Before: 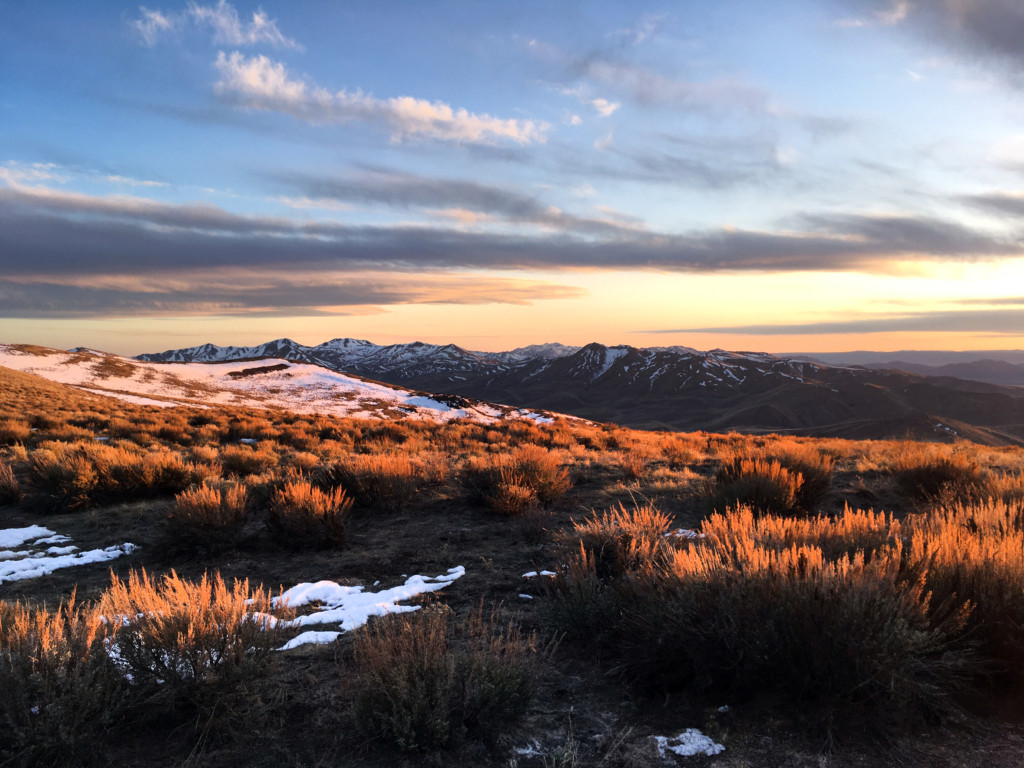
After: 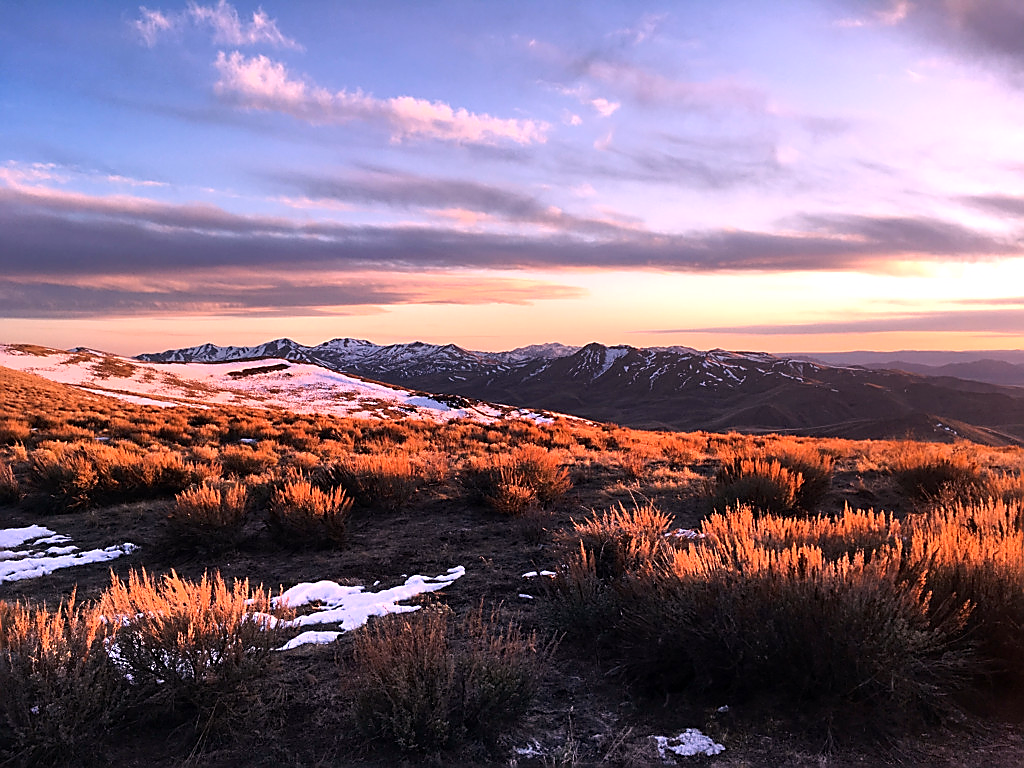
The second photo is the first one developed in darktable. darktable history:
sharpen: radius 1.4, amount 1.25, threshold 0.7
white balance: red 1.188, blue 1.11
